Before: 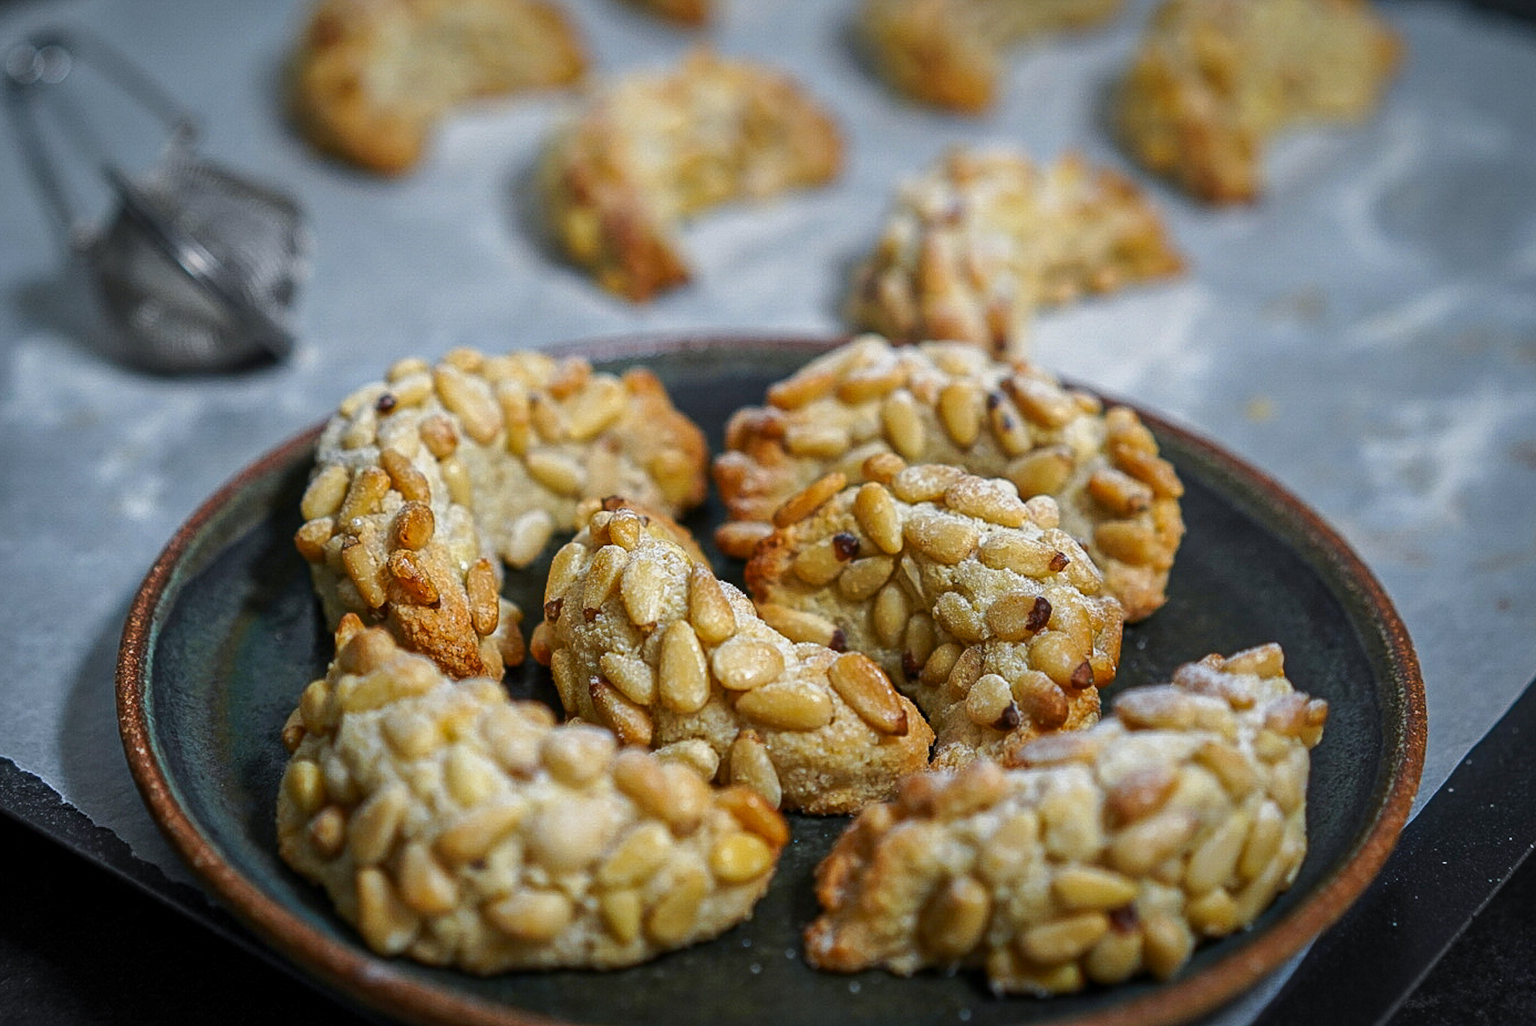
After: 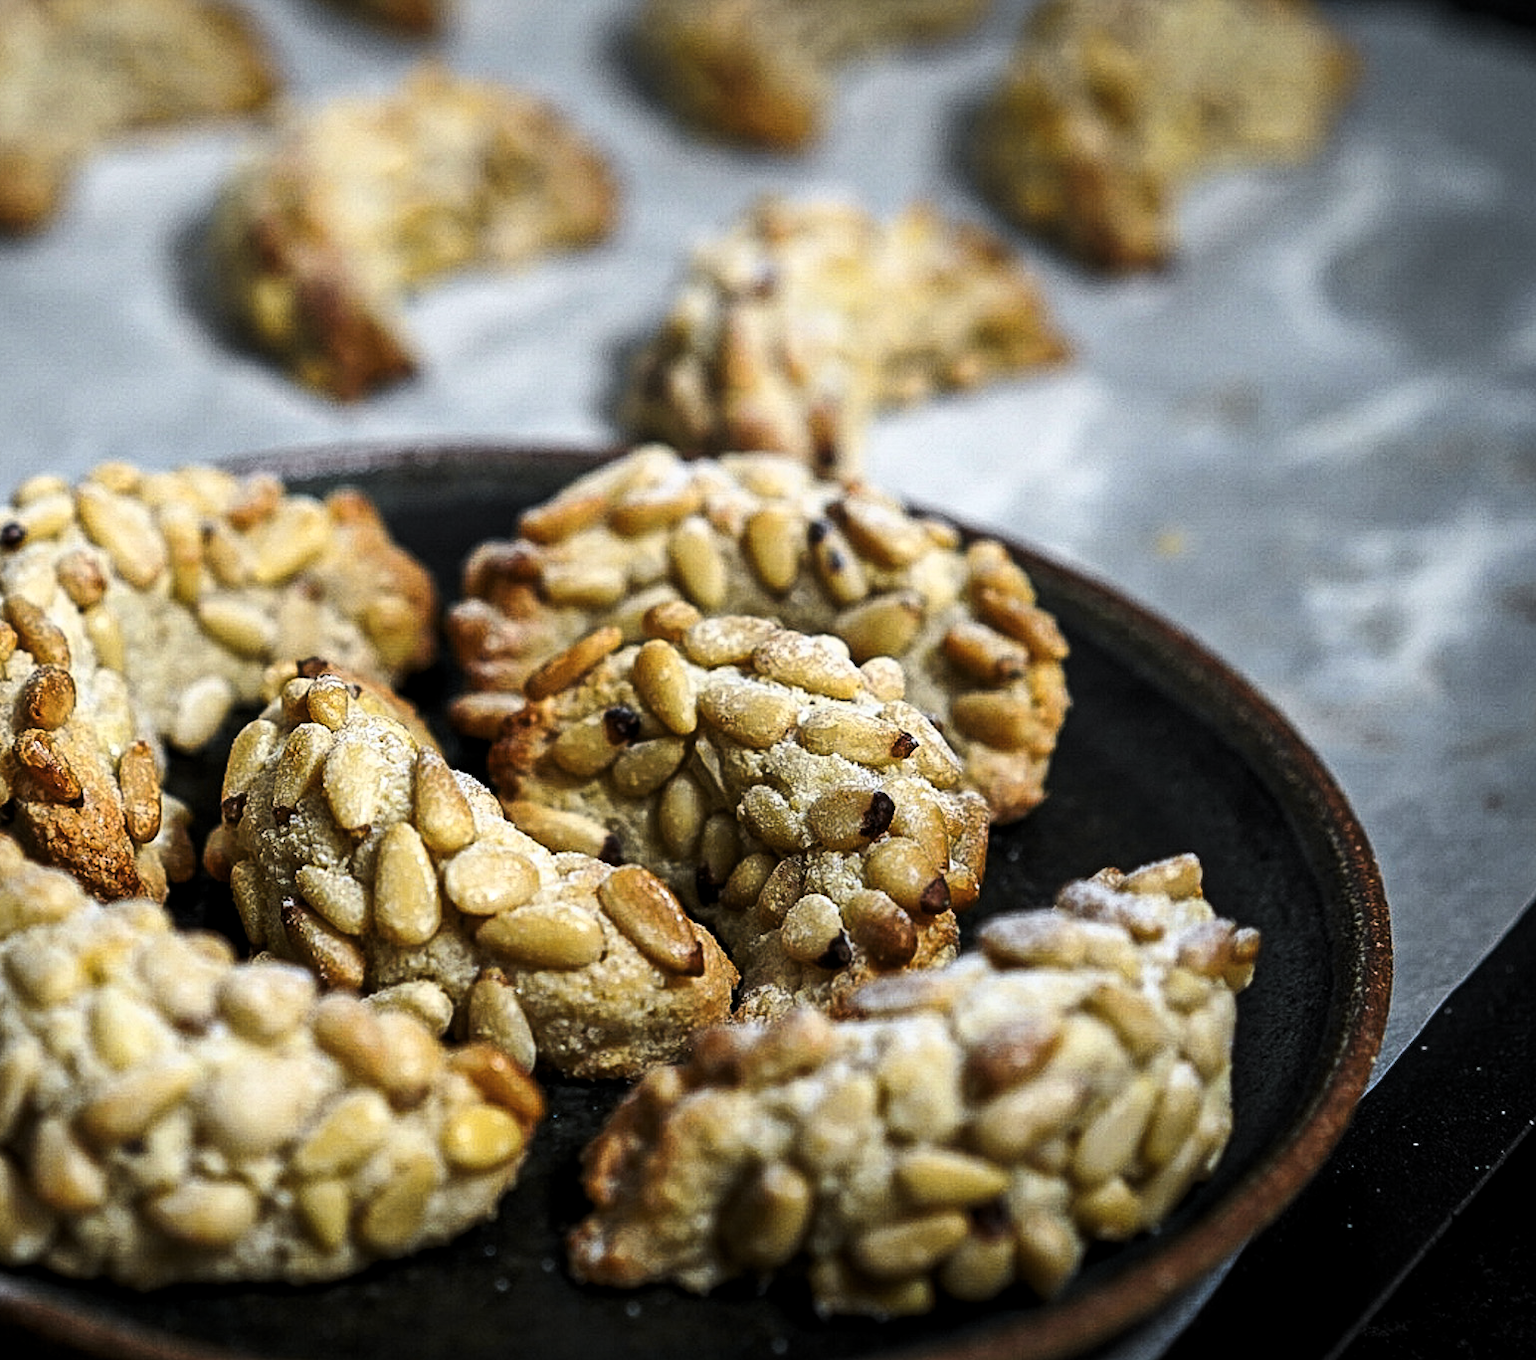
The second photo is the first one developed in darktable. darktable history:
crop and rotate: left 24.6%
tone curve: curves: ch0 [(0, 0.038) (0.193, 0.212) (0.461, 0.502) (0.629, 0.731) (0.838, 0.916) (1, 0.967)]; ch1 [(0, 0) (0.35, 0.356) (0.45, 0.453) (0.504, 0.503) (0.532, 0.524) (0.558, 0.559) (0.735, 0.762) (1, 1)]; ch2 [(0, 0) (0.281, 0.266) (0.456, 0.469) (0.5, 0.5) (0.533, 0.545) (0.606, 0.607) (0.646, 0.654) (1, 1)], color space Lab, independent channels, preserve colors none
levels: levels [0.101, 0.578, 0.953]
